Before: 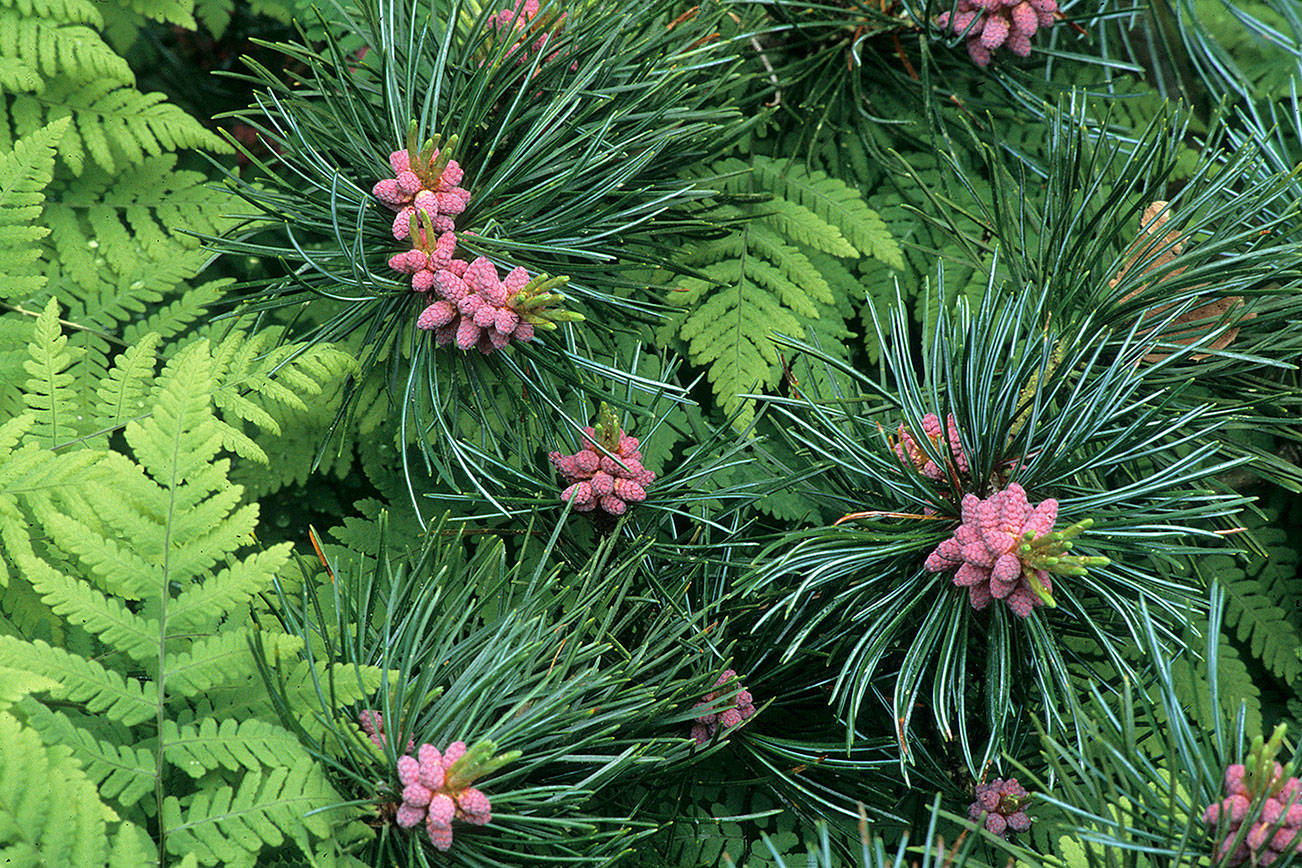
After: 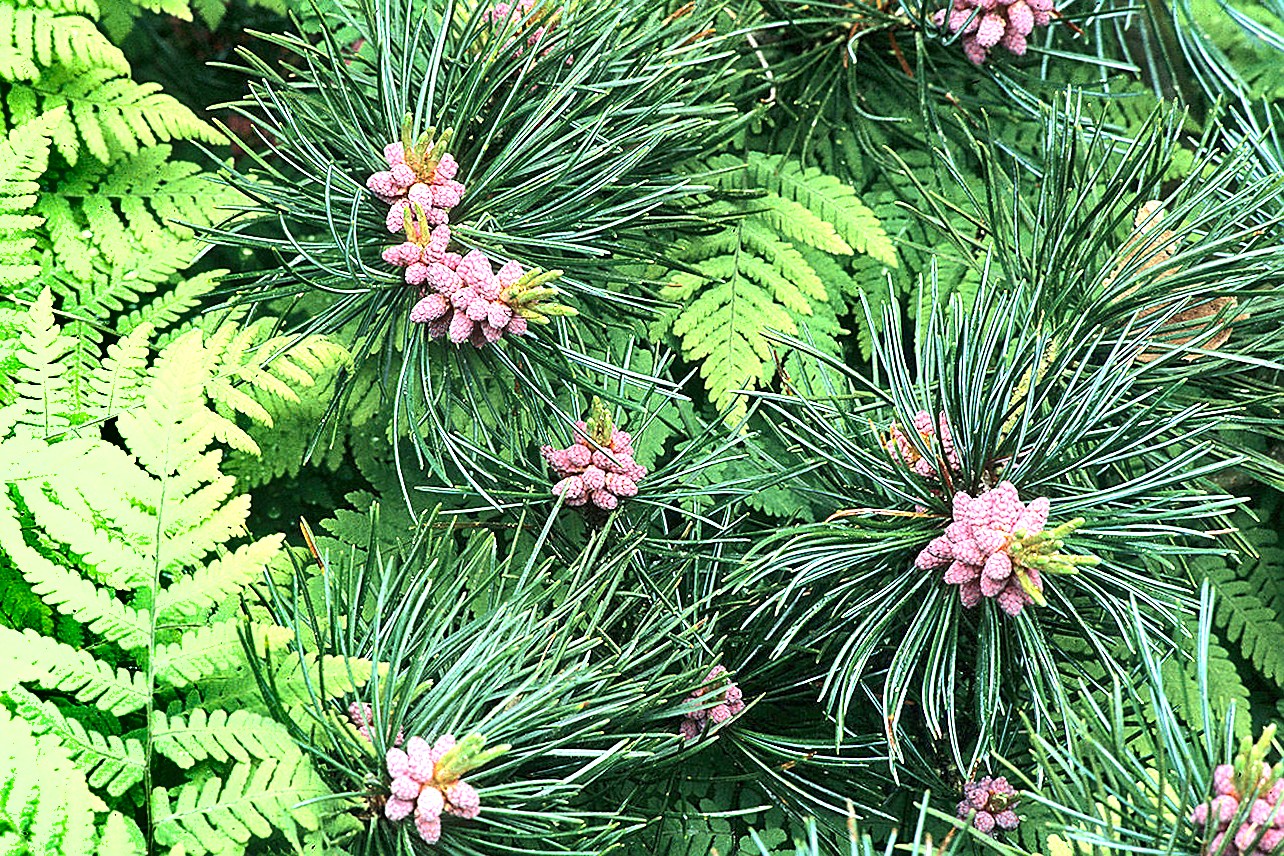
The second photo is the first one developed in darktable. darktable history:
shadows and highlights: soften with gaussian
tone equalizer: -8 EV -0.001 EV, -7 EV 0.001 EV, -6 EV -0.001 EV, -5 EV -0.01 EV, -4 EV -0.073 EV, -3 EV -0.214 EV, -2 EV -0.237 EV, -1 EV 0.122 EV, +0 EV 0.282 EV
crop and rotate: angle -0.536°
exposure: black level correction 0, exposure 1.2 EV, compensate exposure bias true, compensate highlight preservation false
sharpen: on, module defaults
